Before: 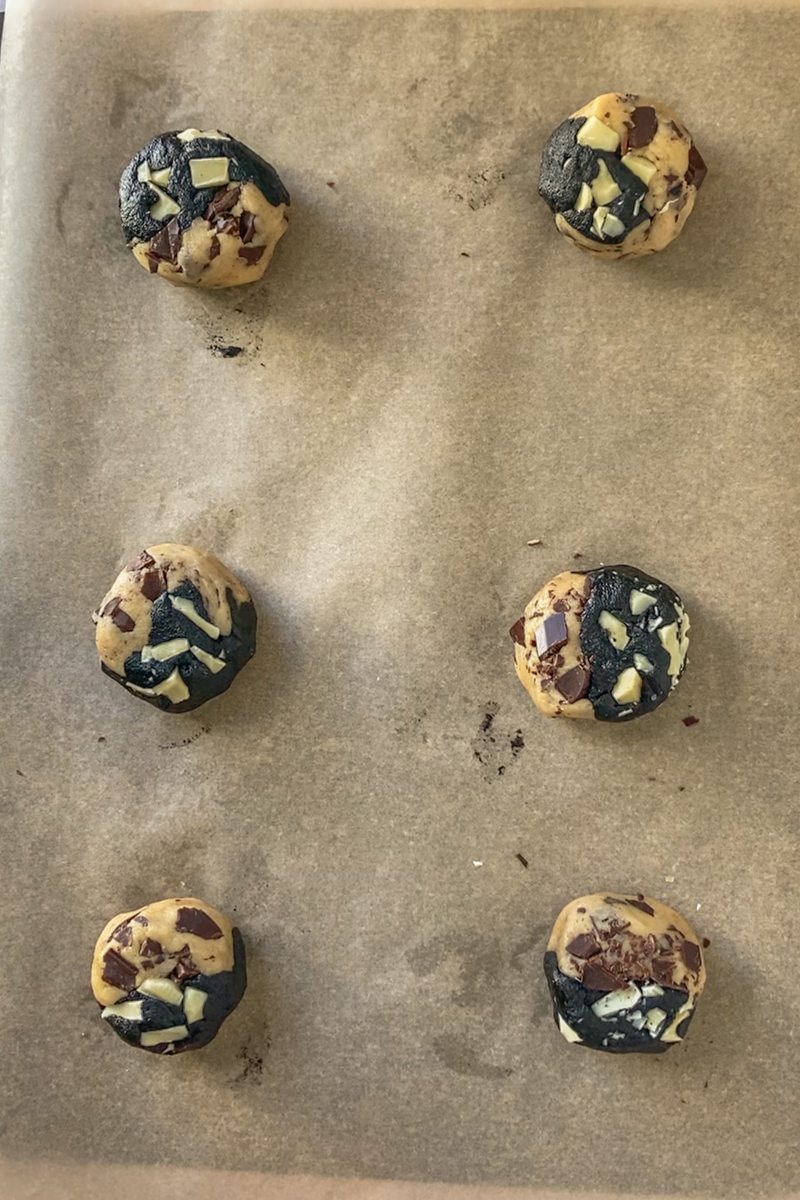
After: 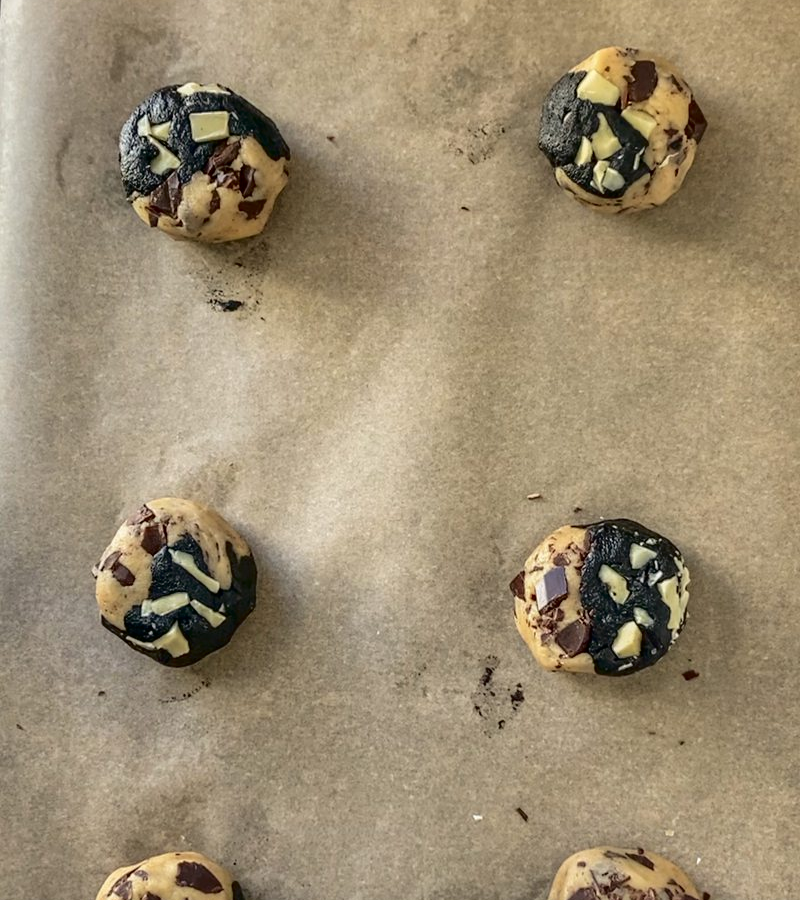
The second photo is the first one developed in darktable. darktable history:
crop: top 3.857%, bottom 21.132%
fill light: exposure -2 EV, width 8.6
